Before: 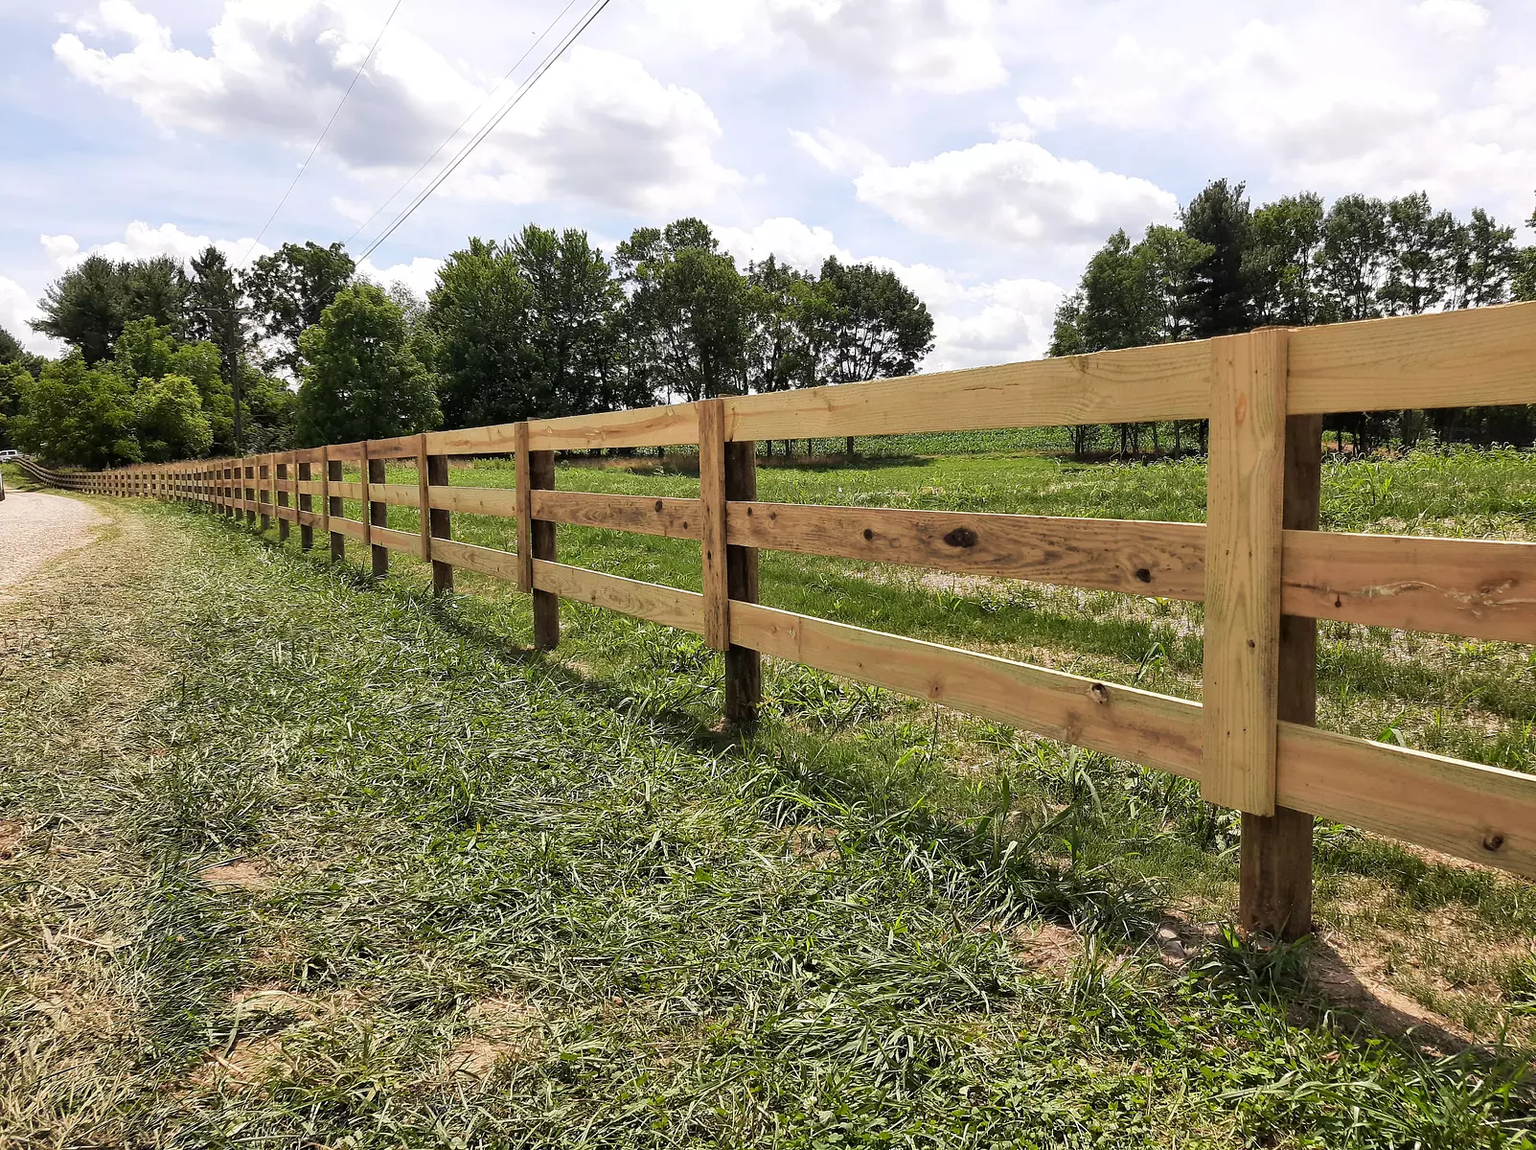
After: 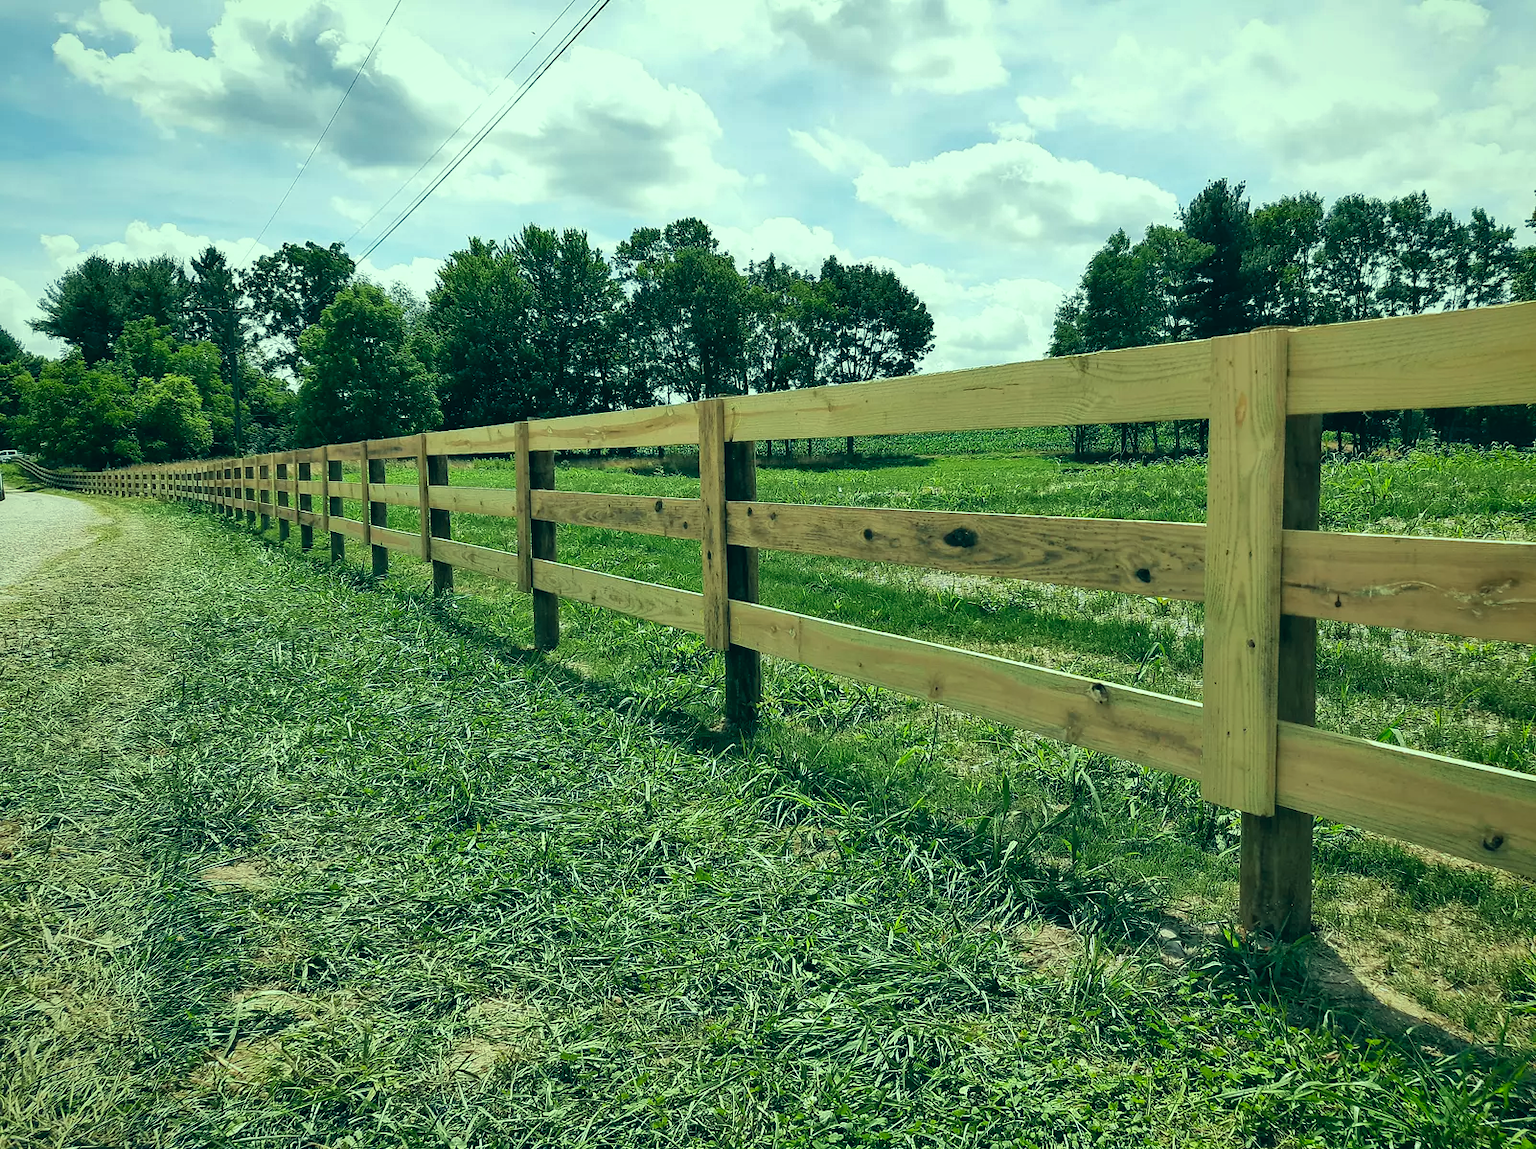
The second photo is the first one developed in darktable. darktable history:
shadows and highlights: soften with gaussian
color correction: highlights a* -19.95, highlights b* 9.8, shadows a* -20.49, shadows b* -10.05
vignetting: fall-off start 74.96%, brightness -0.234, saturation 0.148, width/height ratio 1.086
